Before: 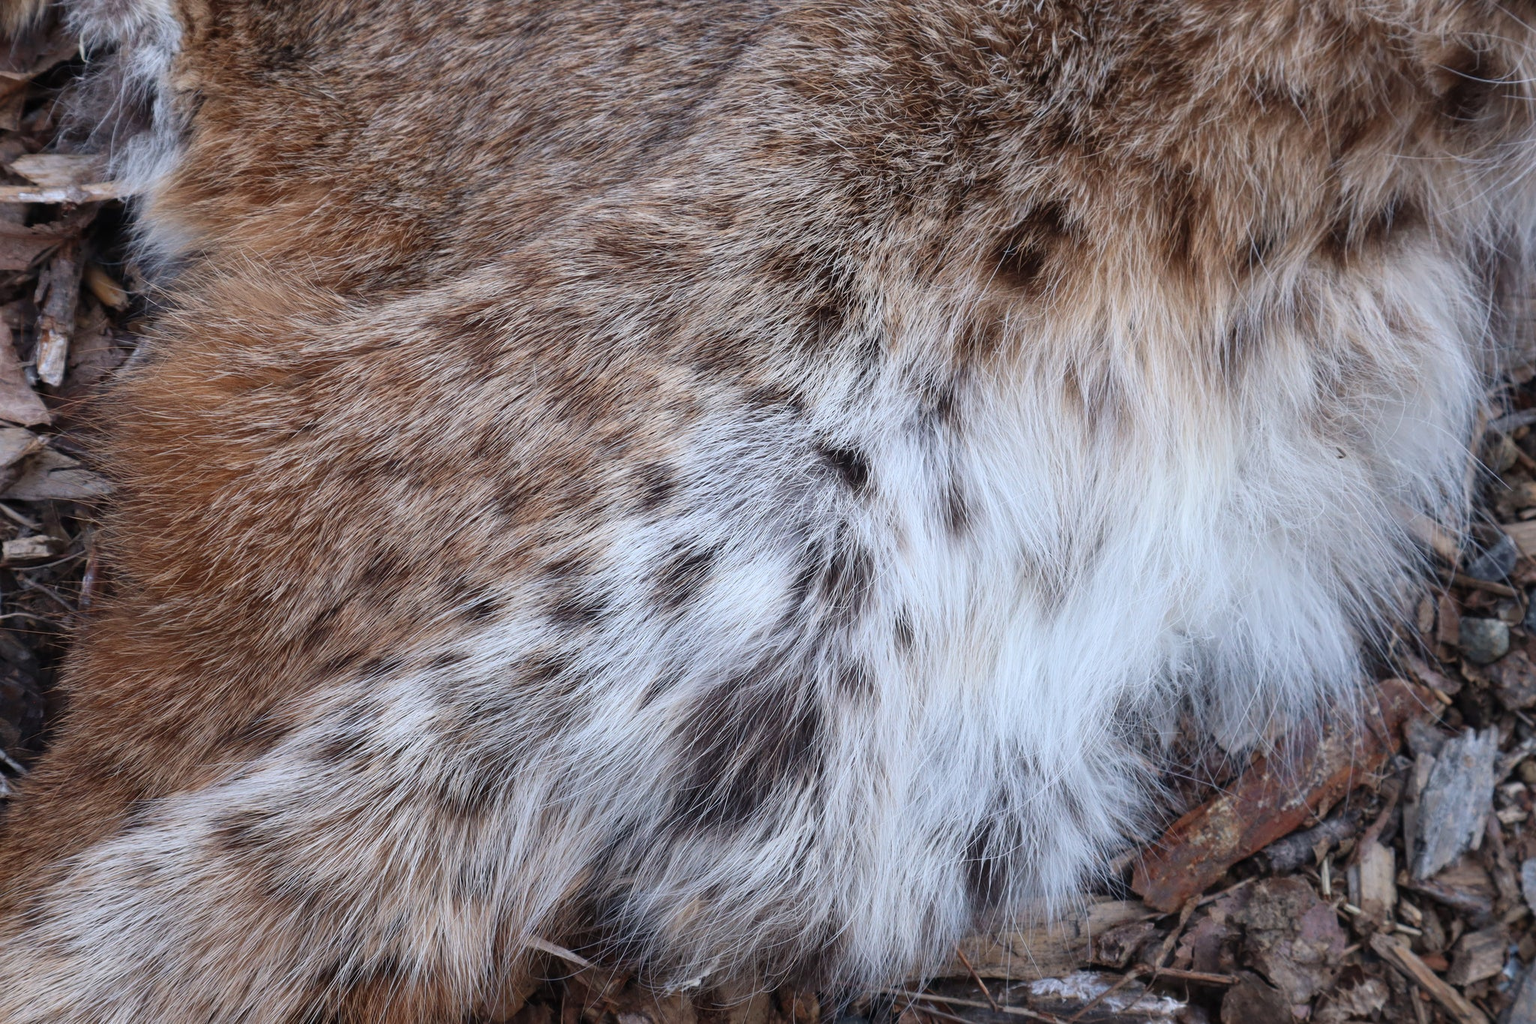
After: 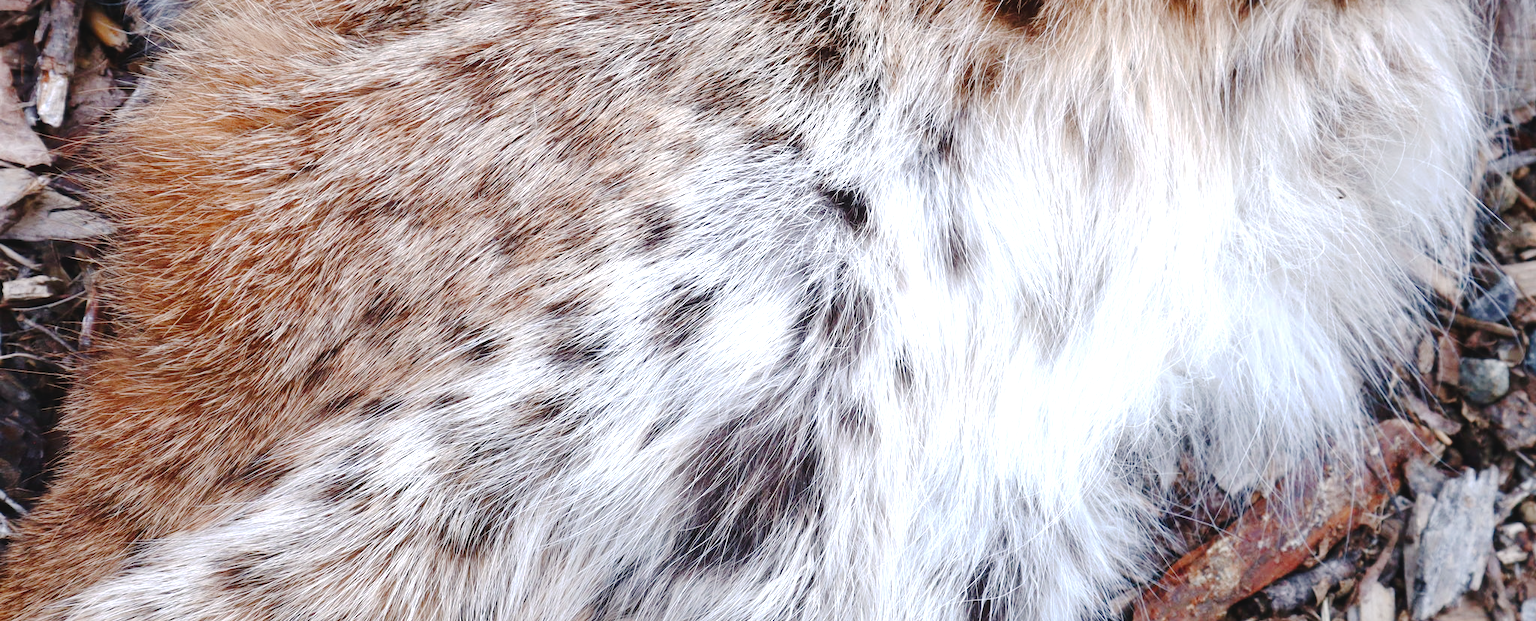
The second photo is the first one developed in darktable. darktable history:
exposure: black level correction 0, exposure 1.015 EV, compensate exposure bias true, compensate highlight preservation false
crop and rotate: top 25.357%, bottom 13.942%
tone curve: curves: ch0 [(0, 0) (0.003, 0.026) (0.011, 0.03) (0.025, 0.038) (0.044, 0.046) (0.069, 0.055) (0.1, 0.075) (0.136, 0.114) (0.177, 0.158) (0.224, 0.215) (0.277, 0.296) (0.335, 0.386) (0.399, 0.479) (0.468, 0.568) (0.543, 0.637) (0.623, 0.707) (0.709, 0.773) (0.801, 0.834) (0.898, 0.896) (1, 1)], preserve colors none
color balance rgb: shadows lift › luminance -10%, shadows lift › chroma 1%, shadows lift › hue 113°, power › luminance -15%, highlights gain › chroma 0.2%, highlights gain › hue 333°, global offset › luminance 0.5%, perceptual saturation grading › global saturation 20%, perceptual saturation grading › highlights -50%, perceptual saturation grading › shadows 25%, contrast -10%
